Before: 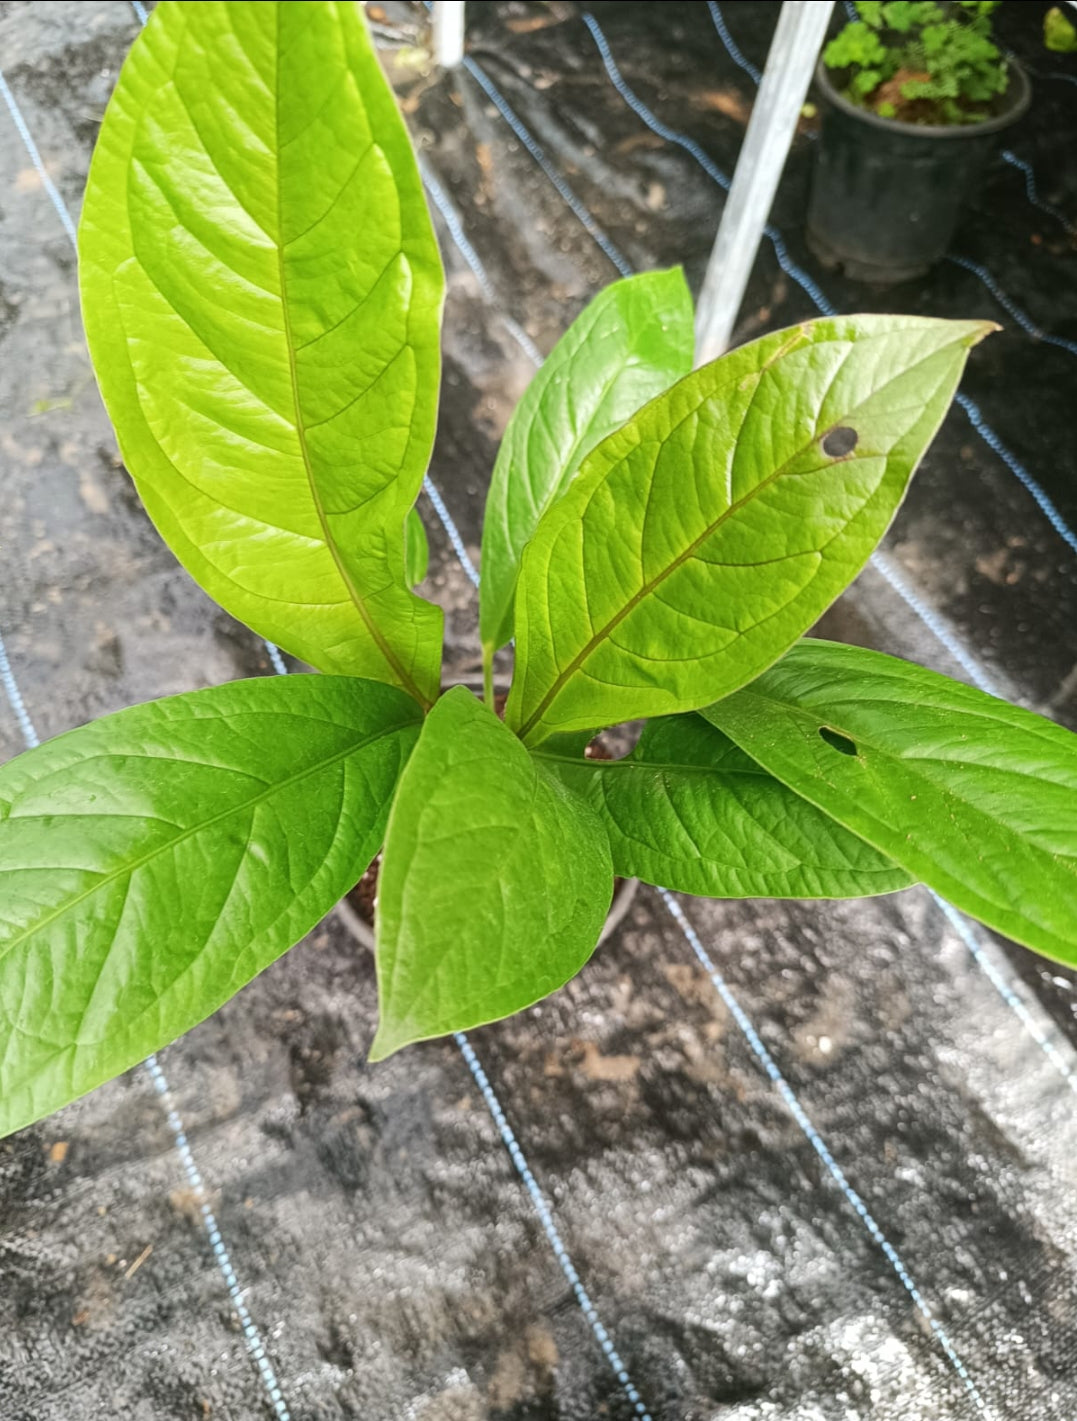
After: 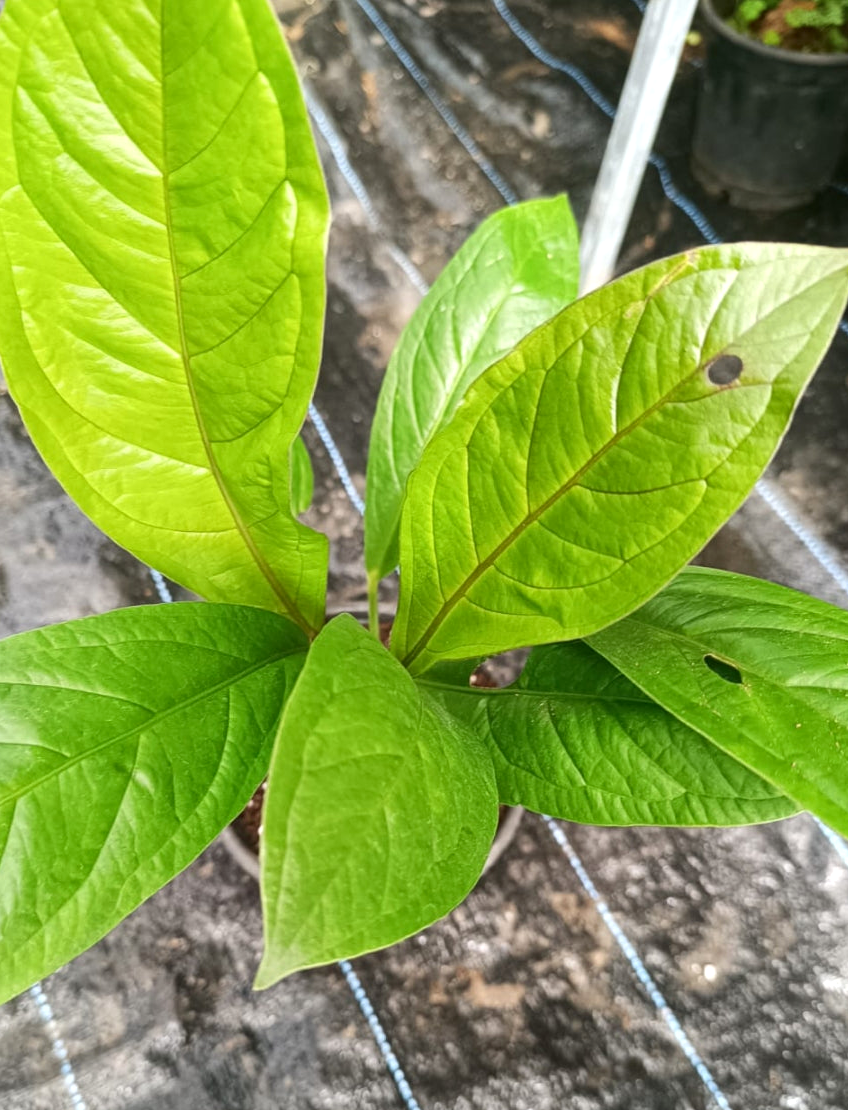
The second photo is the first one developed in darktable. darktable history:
crop and rotate: left 10.77%, top 5.1%, right 10.41%, bottom 16.76%
exposure: exposure 0.2 EV, compensate highlight preservation false
contrast brightness saturation: contrast 0.03, brightness -0.04
